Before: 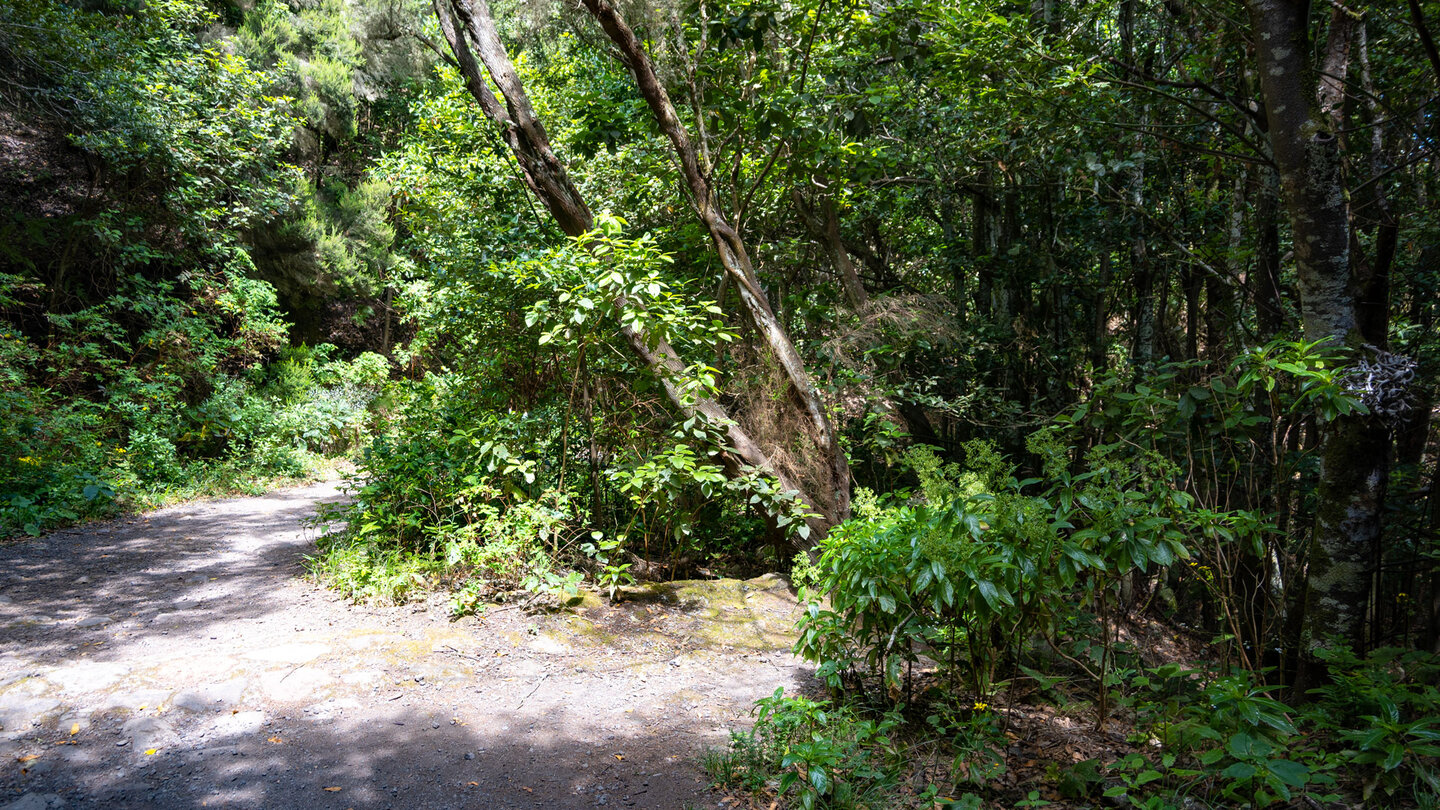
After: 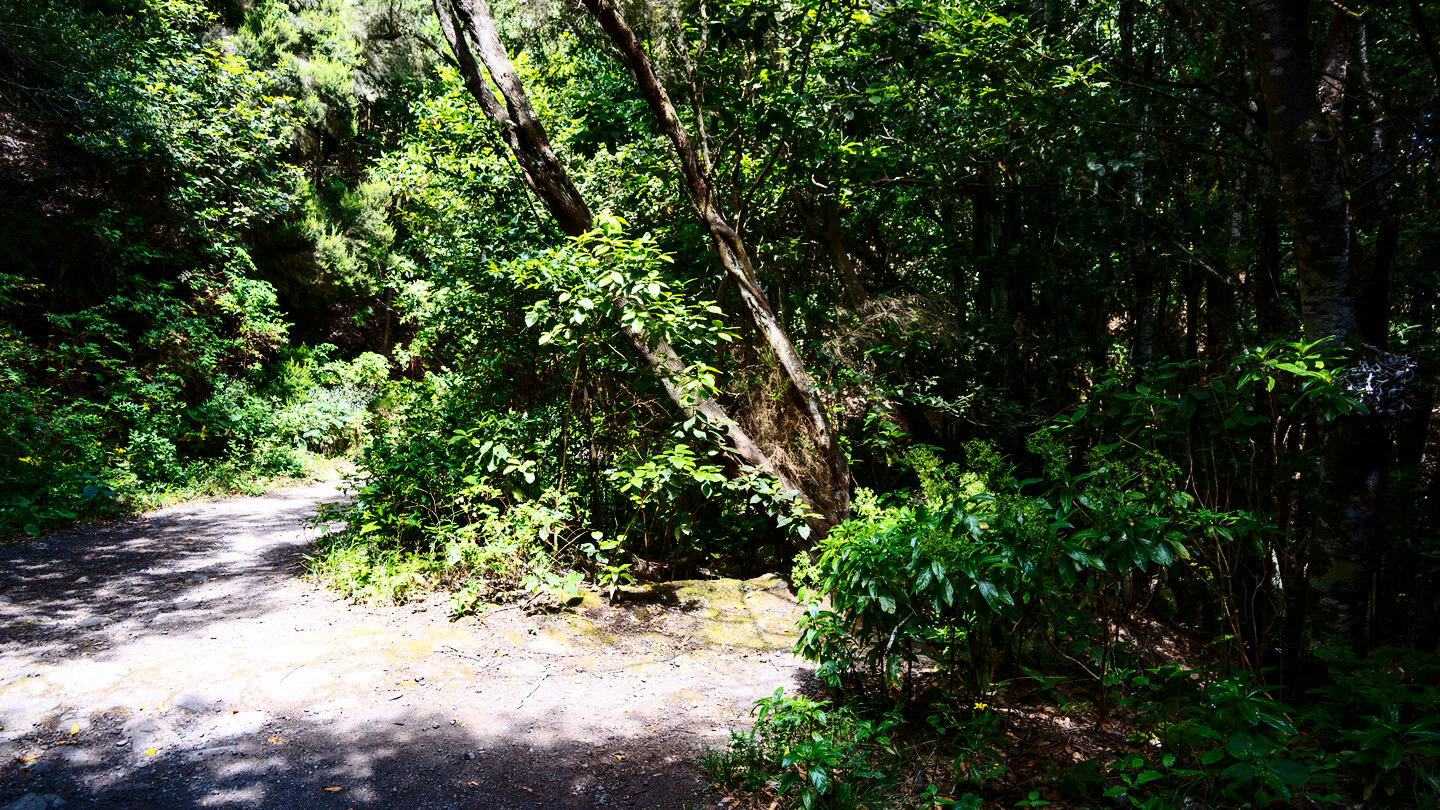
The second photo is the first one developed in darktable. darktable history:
contrast brightness saturation: contrast 0.282
base curve: curves: ch0 [(0, 0) (0.073, 0.04) (0.157, 0.139) (0.492, 0.492) (0.758, 0.758) (1, 1)], preserve colors none
